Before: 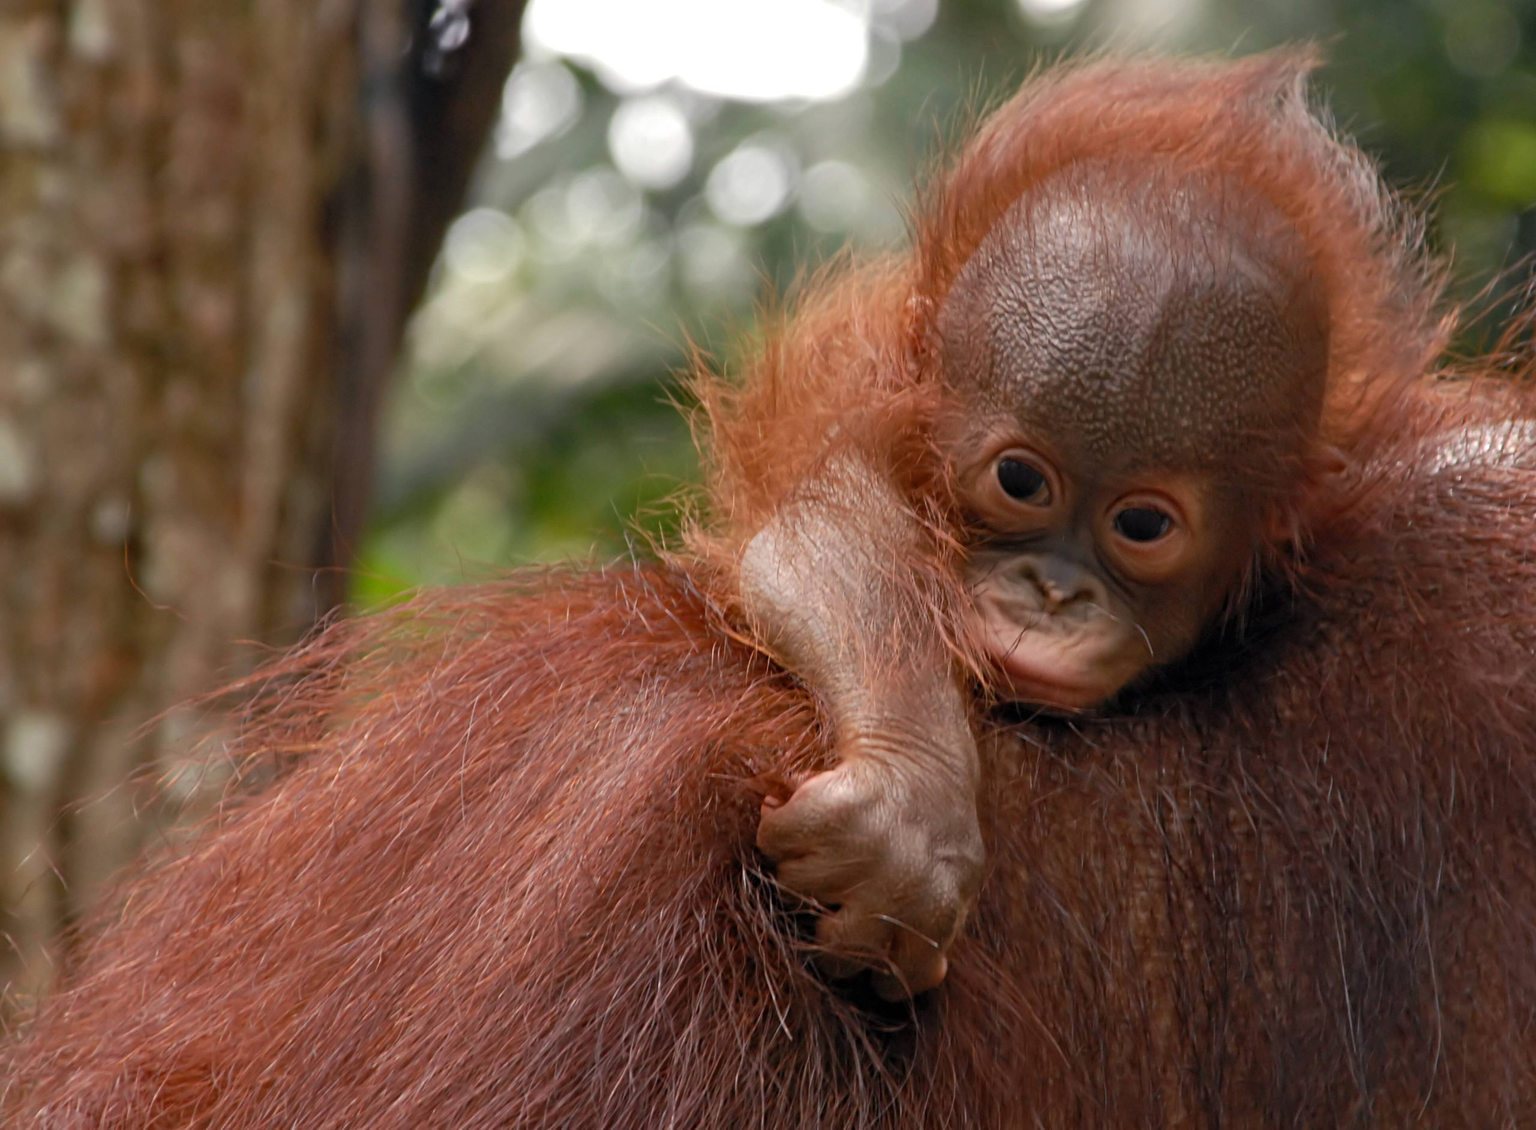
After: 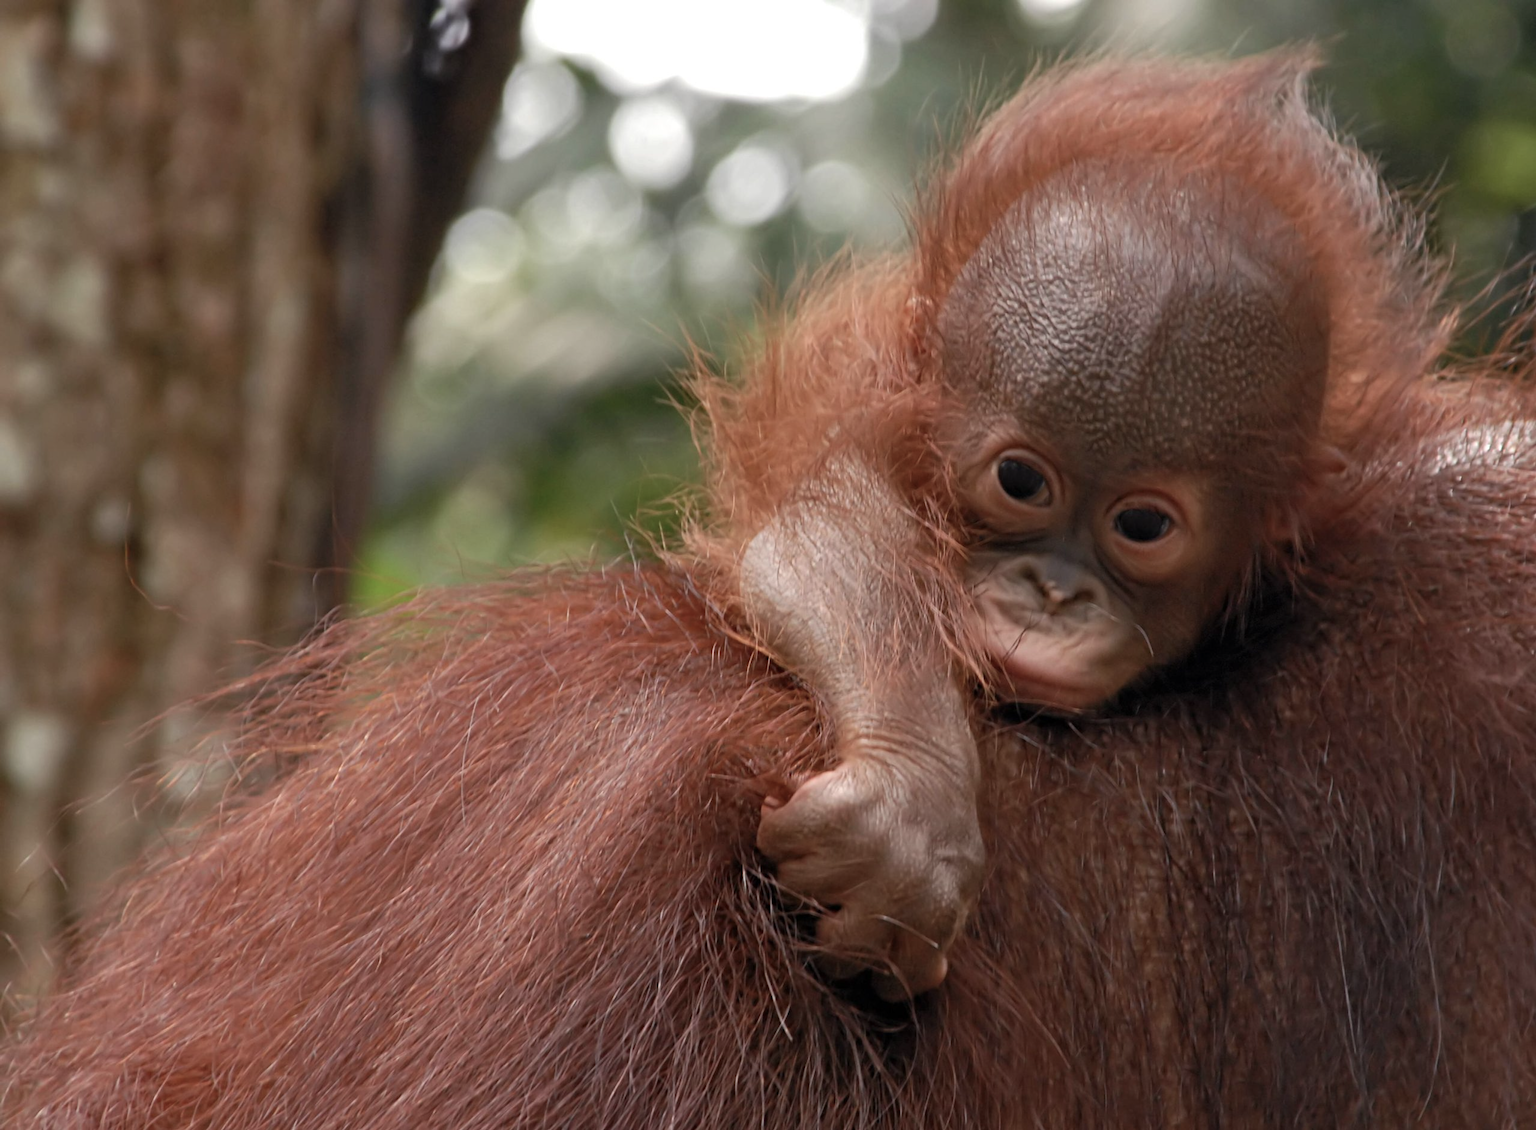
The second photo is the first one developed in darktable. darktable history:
color balance rgb: shadows lift › chroma 1.036%, shadows lift › hue 30.59°, perceptual saturation grading › global saturation -27.916%, global vibrance 20%
